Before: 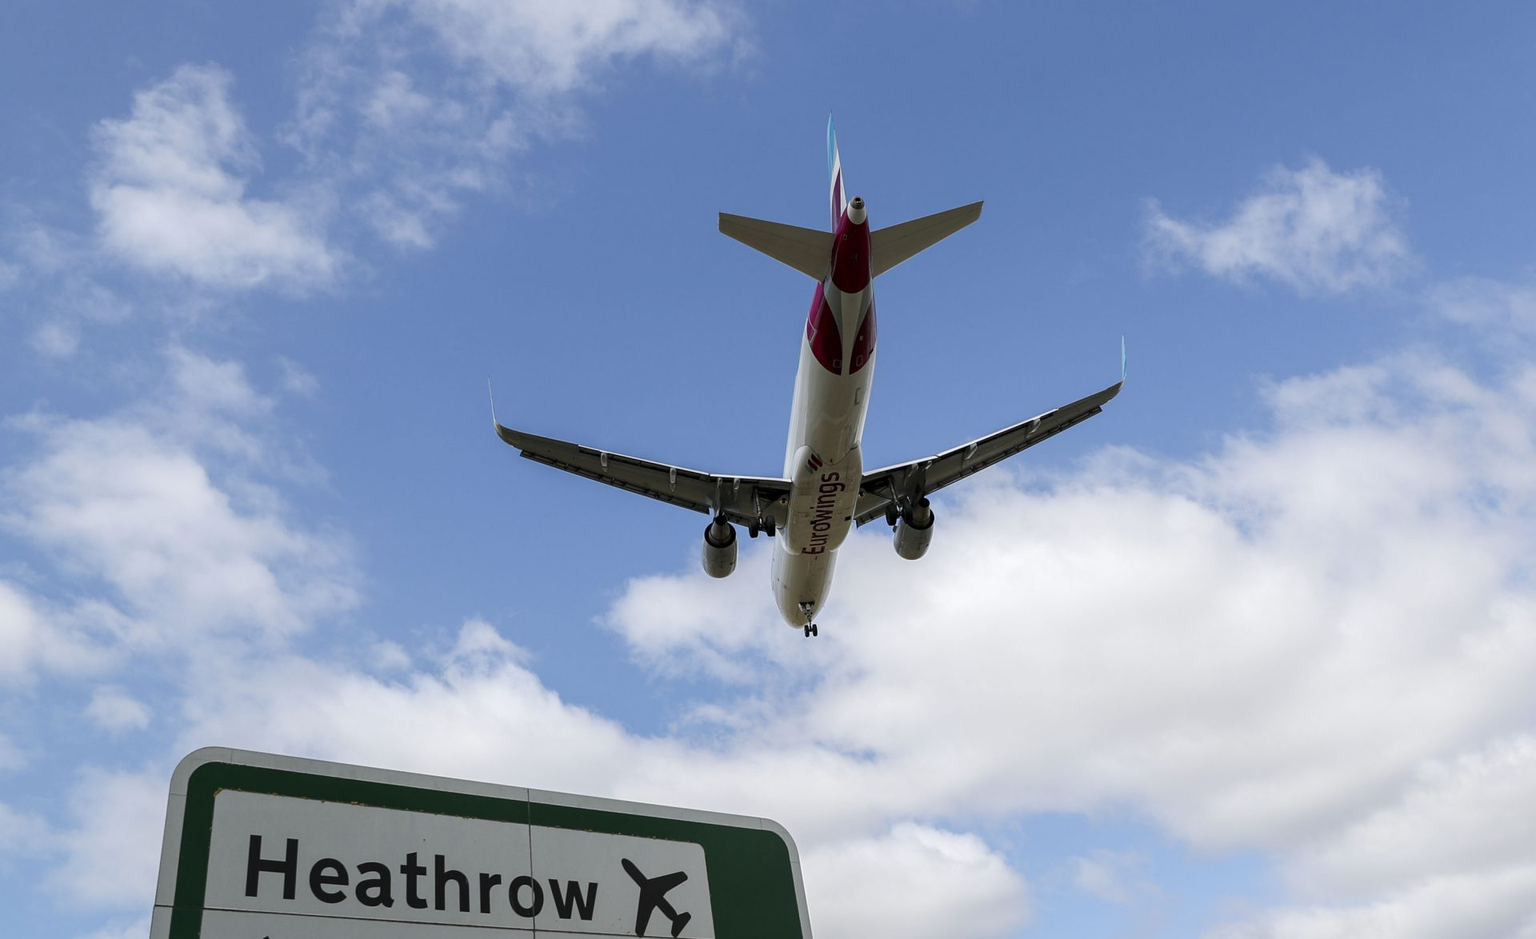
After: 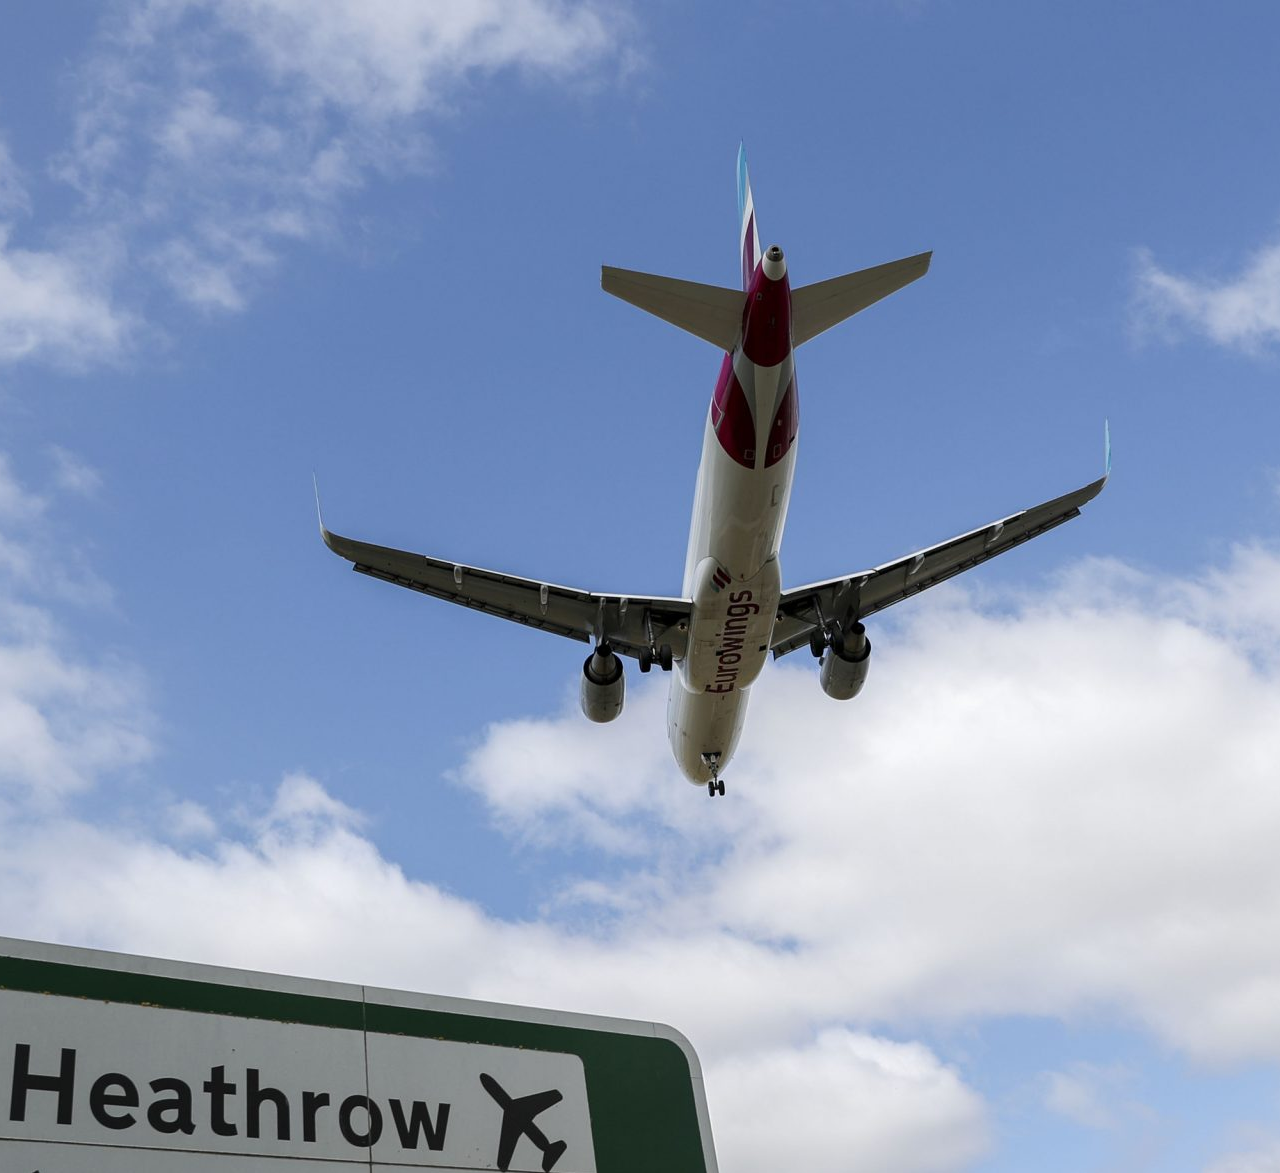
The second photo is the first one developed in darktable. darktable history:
crop and rotate: left 15.513%, right 17.791%
